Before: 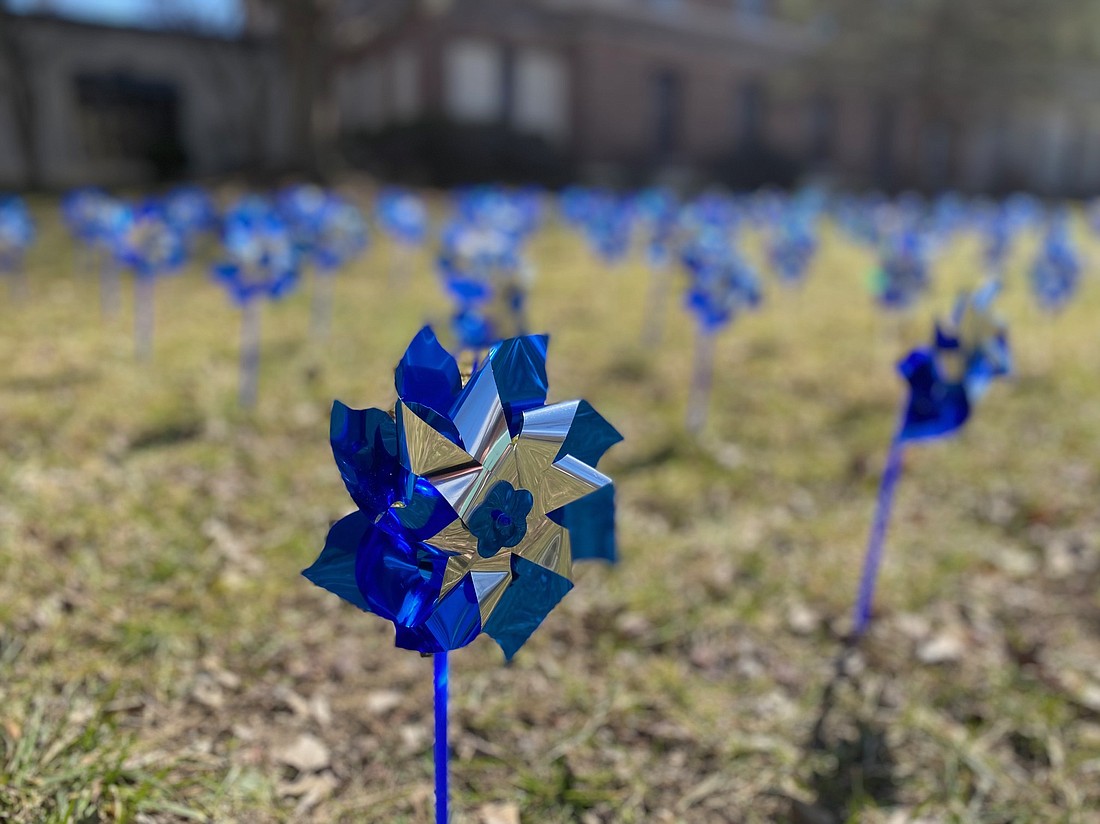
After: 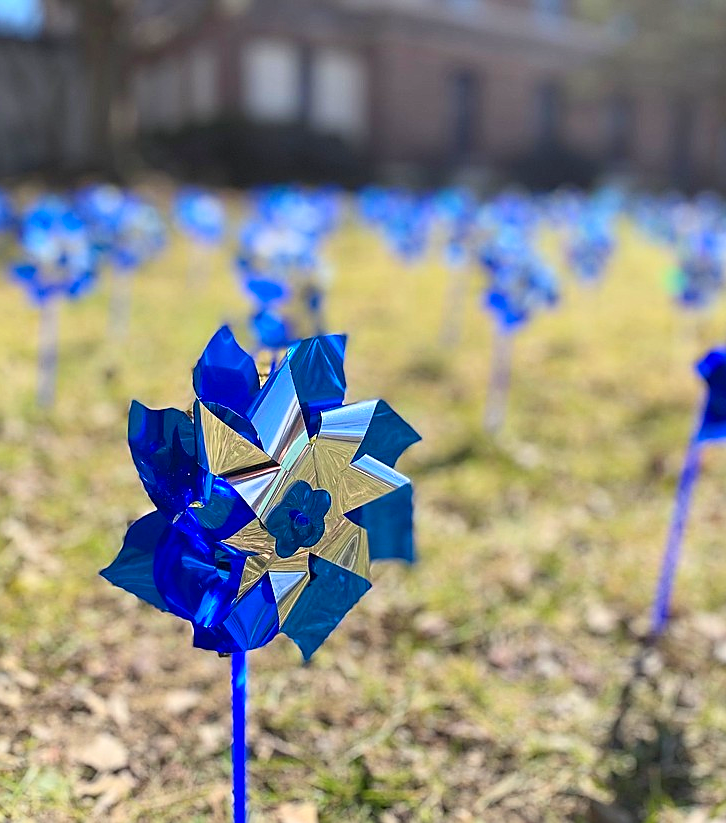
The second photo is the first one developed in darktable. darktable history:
crop and rotate: left 18.442%, right 15.508%
sharpen: on, module defaults
contrast brightness saturation: contrast 0.24, brightness 0.26, saturation 0.39
